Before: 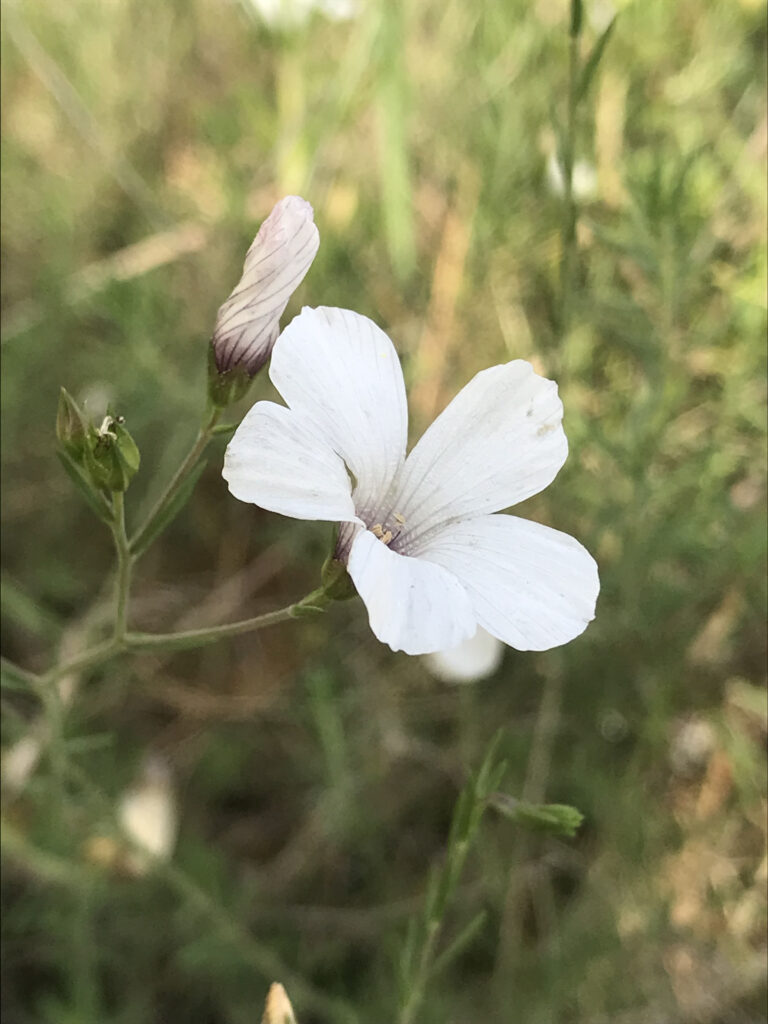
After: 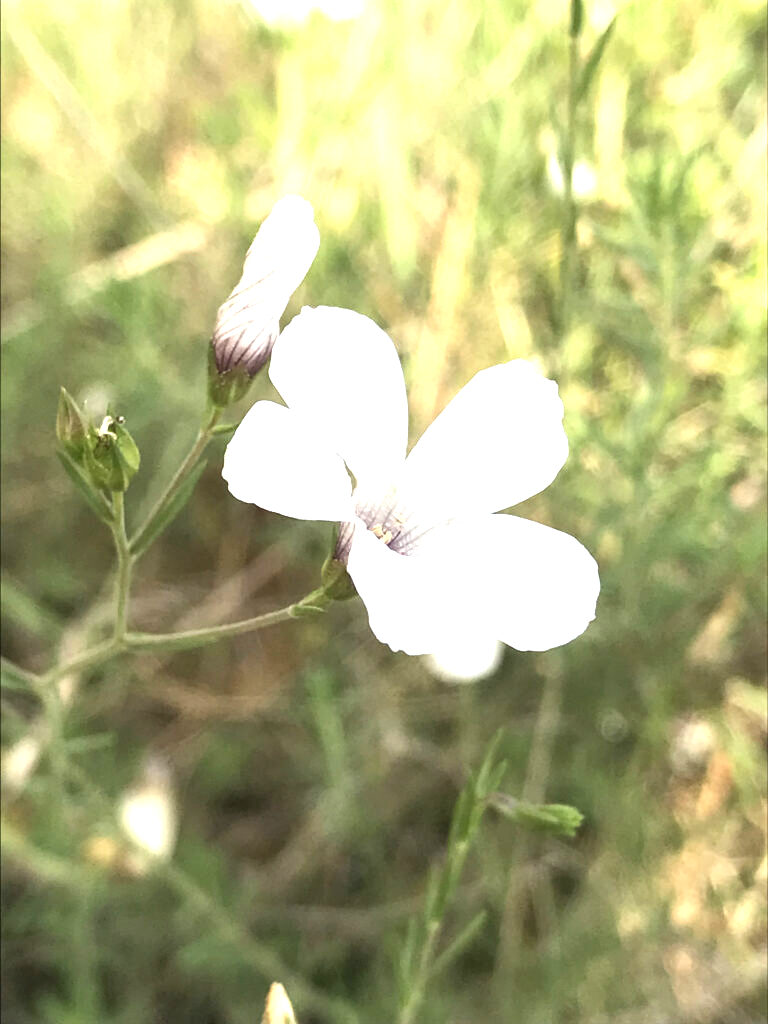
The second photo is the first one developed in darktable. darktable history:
exposure: black level correction 0, exposure 1.2 EV, compensate exposure bias true, compensate highlight preservation false
tone equalizer: on, module defaults
